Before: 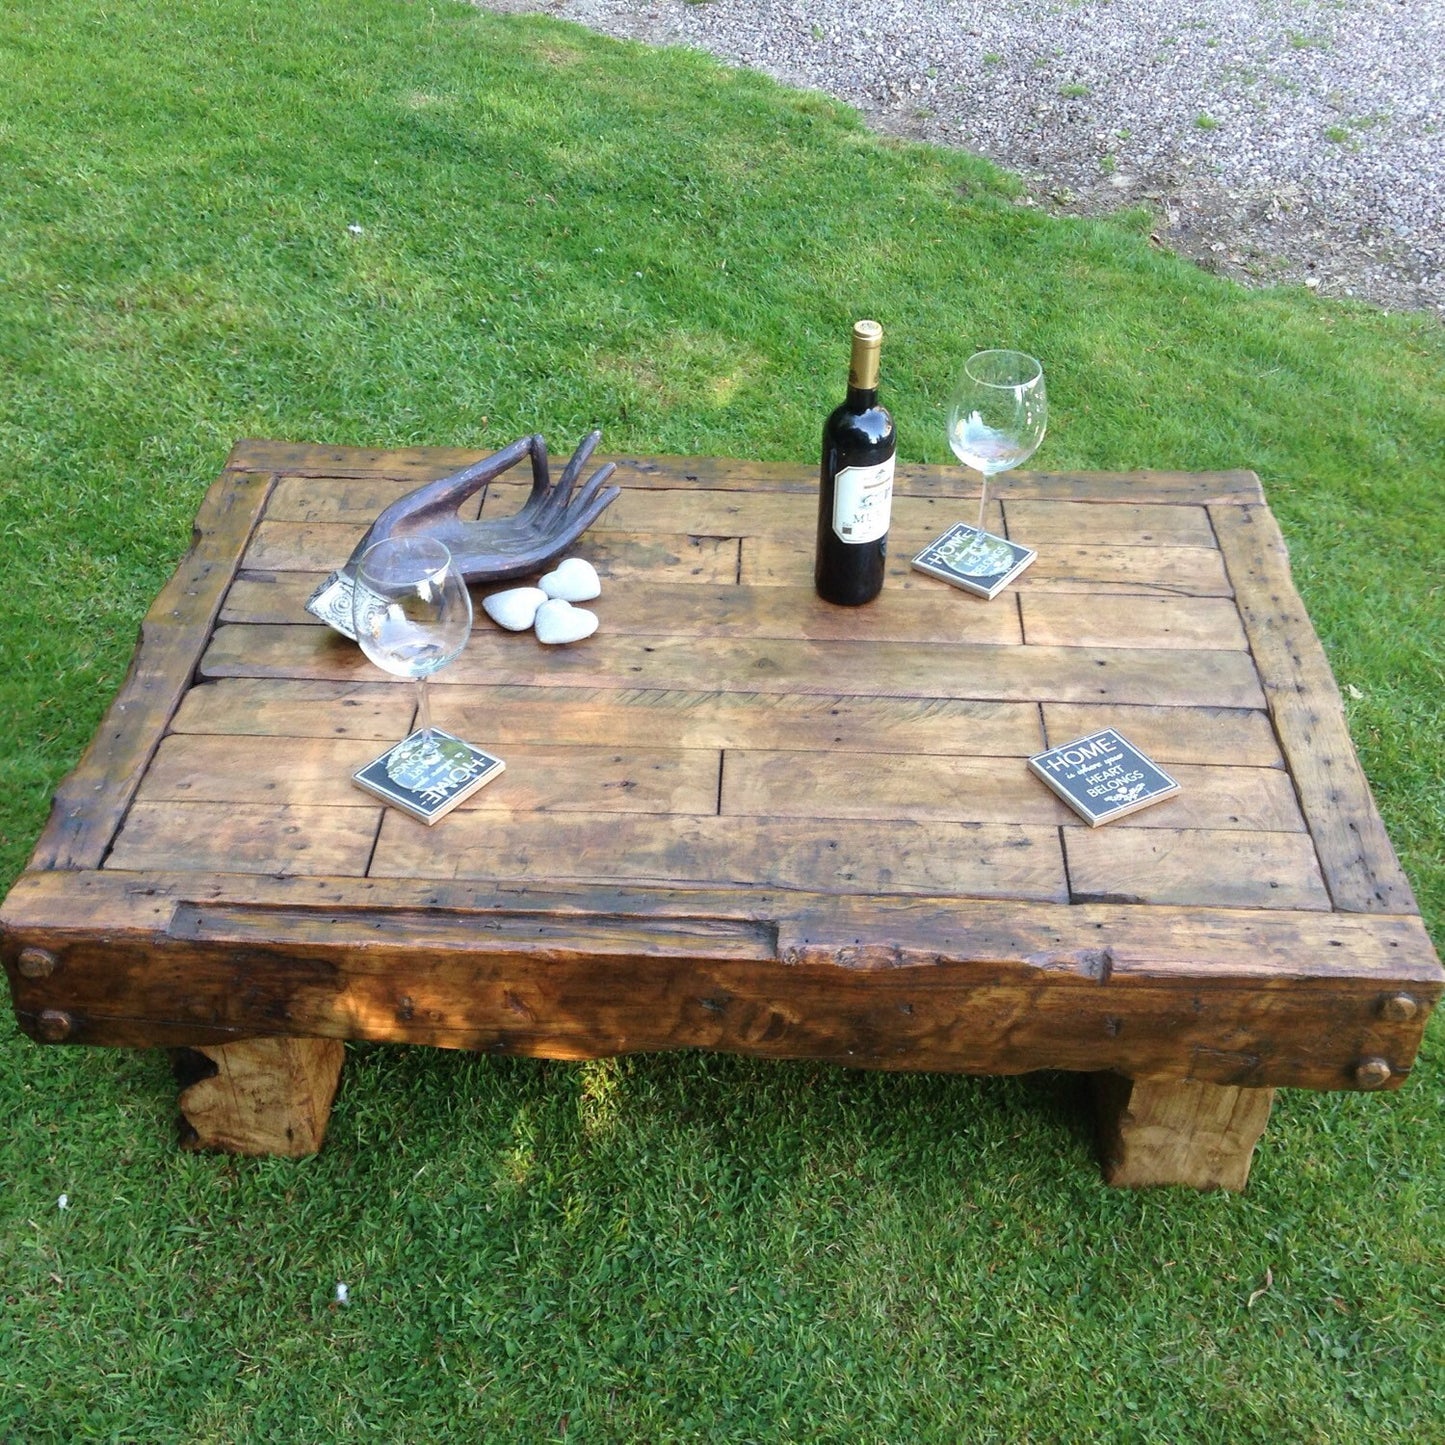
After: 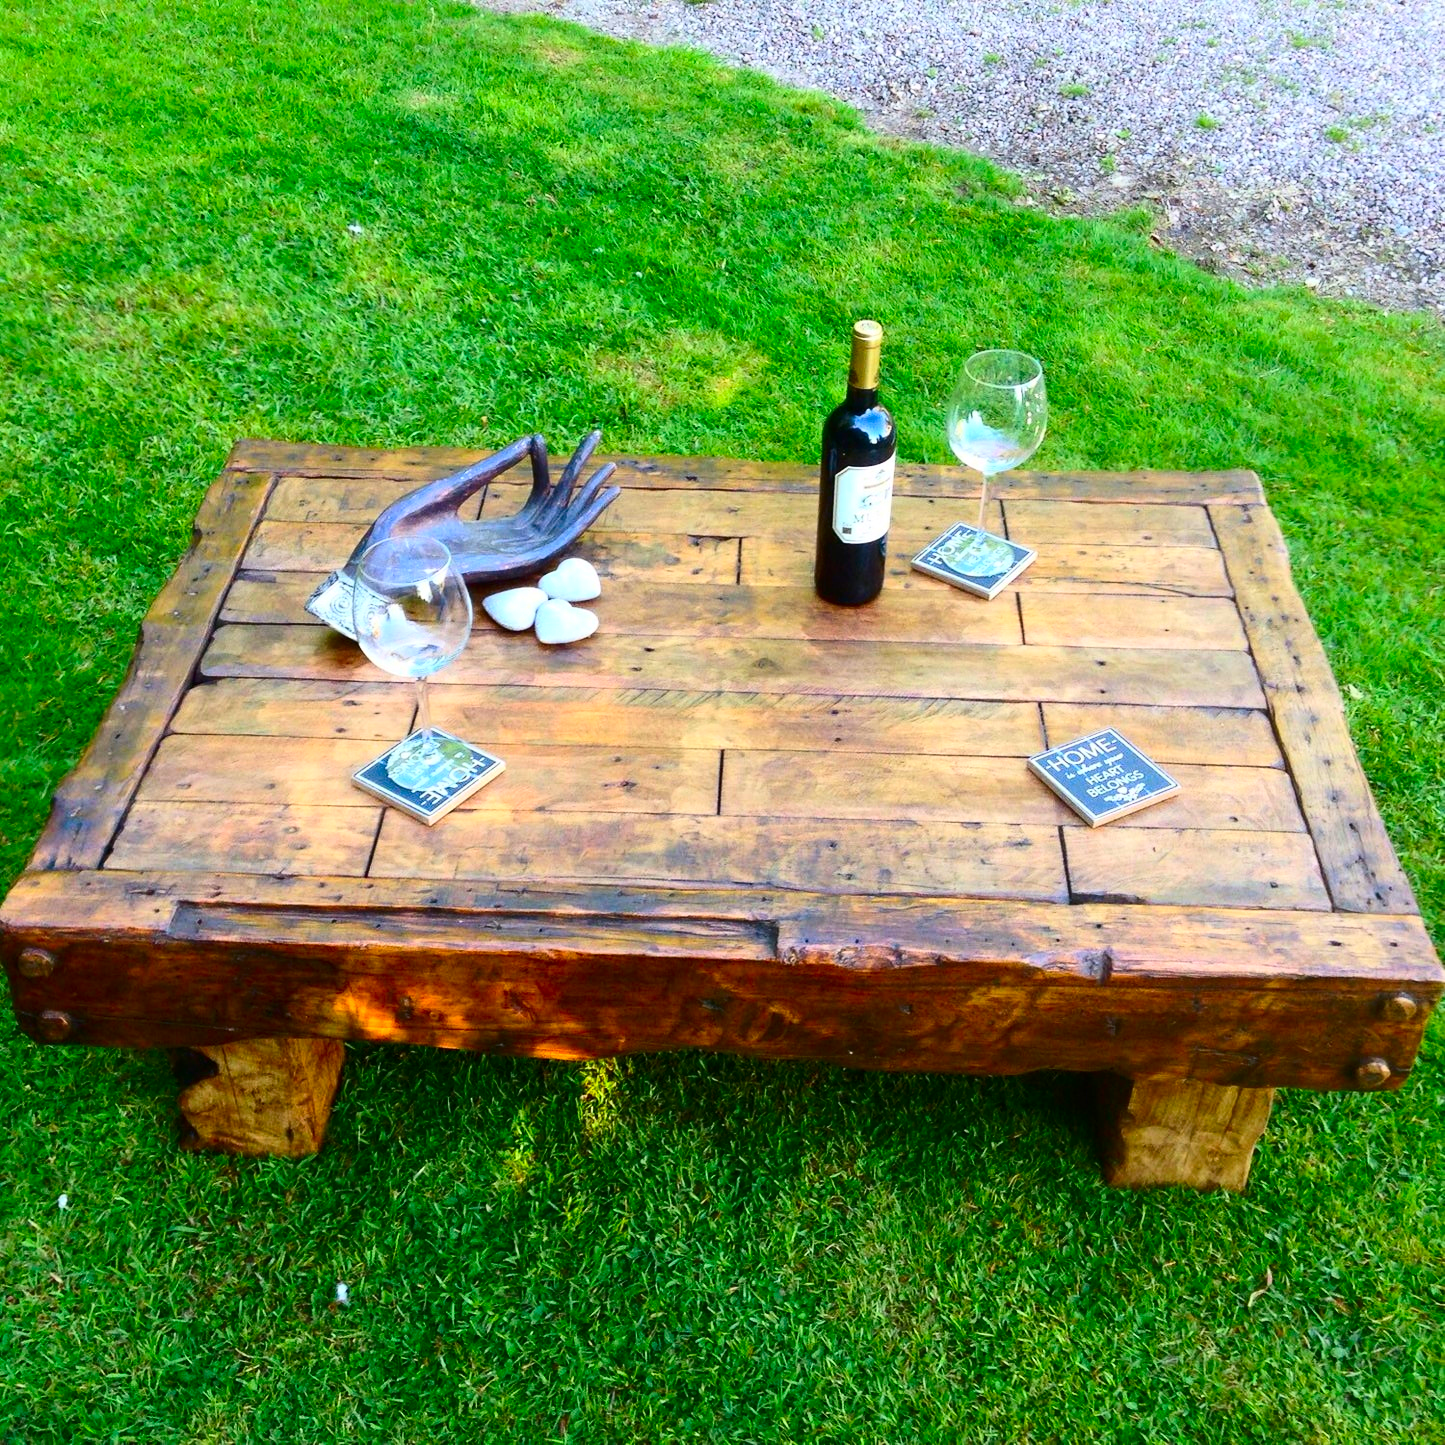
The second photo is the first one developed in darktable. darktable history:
contrast brightness saturation: contrast 0.261, brightness 0.01, saturation 0.872
